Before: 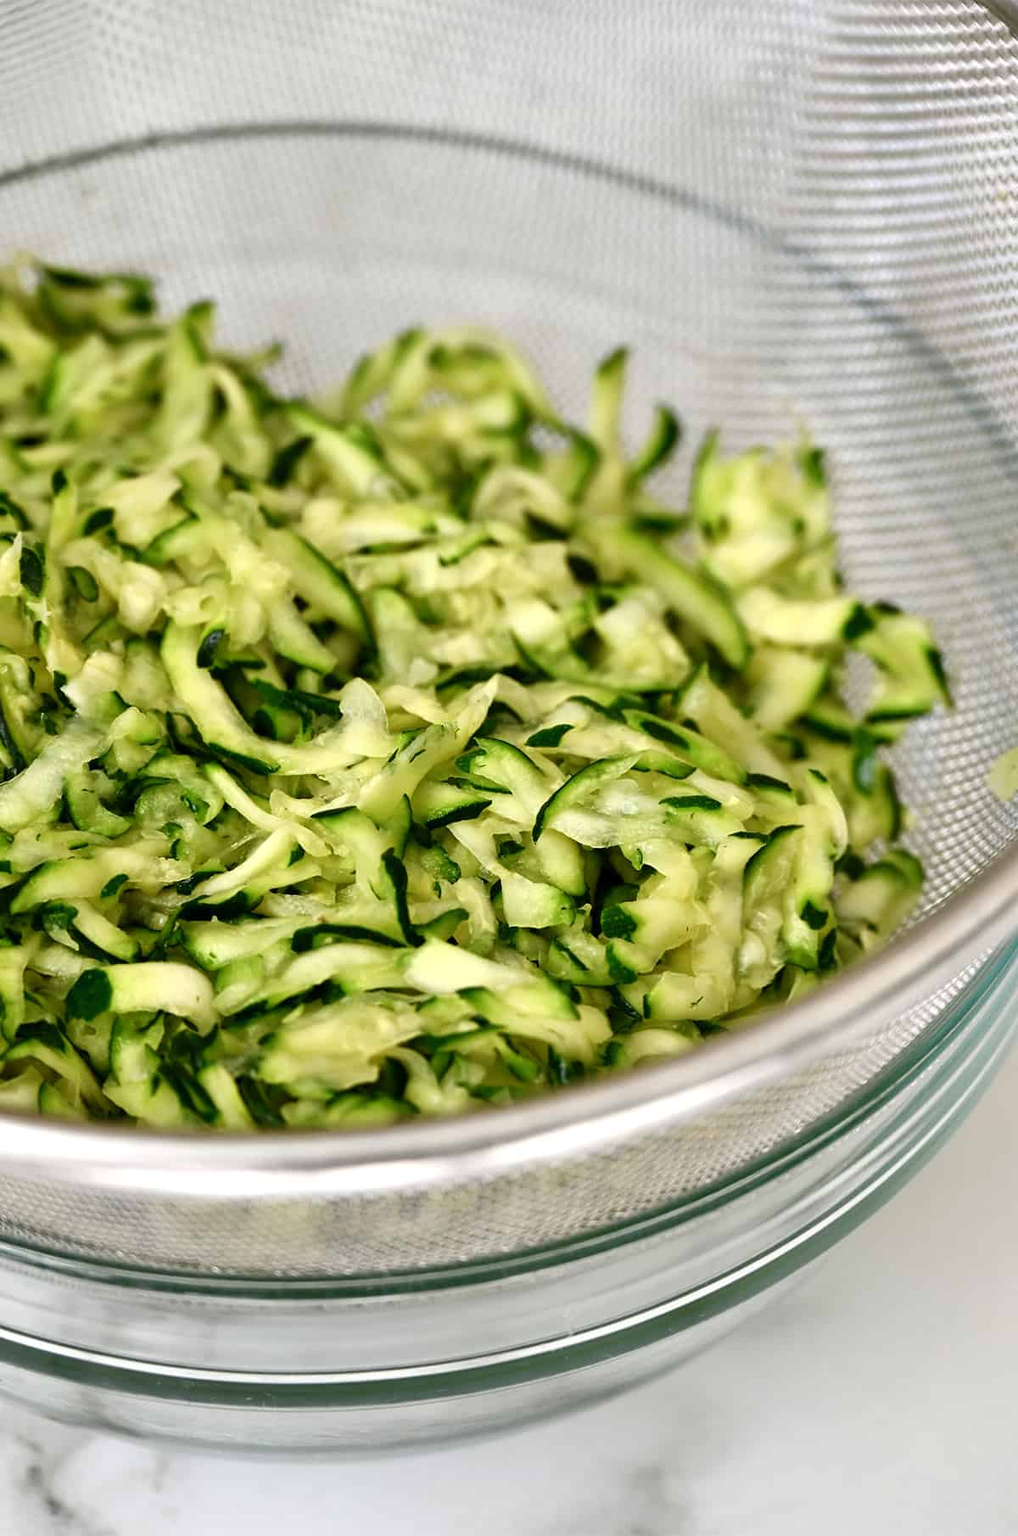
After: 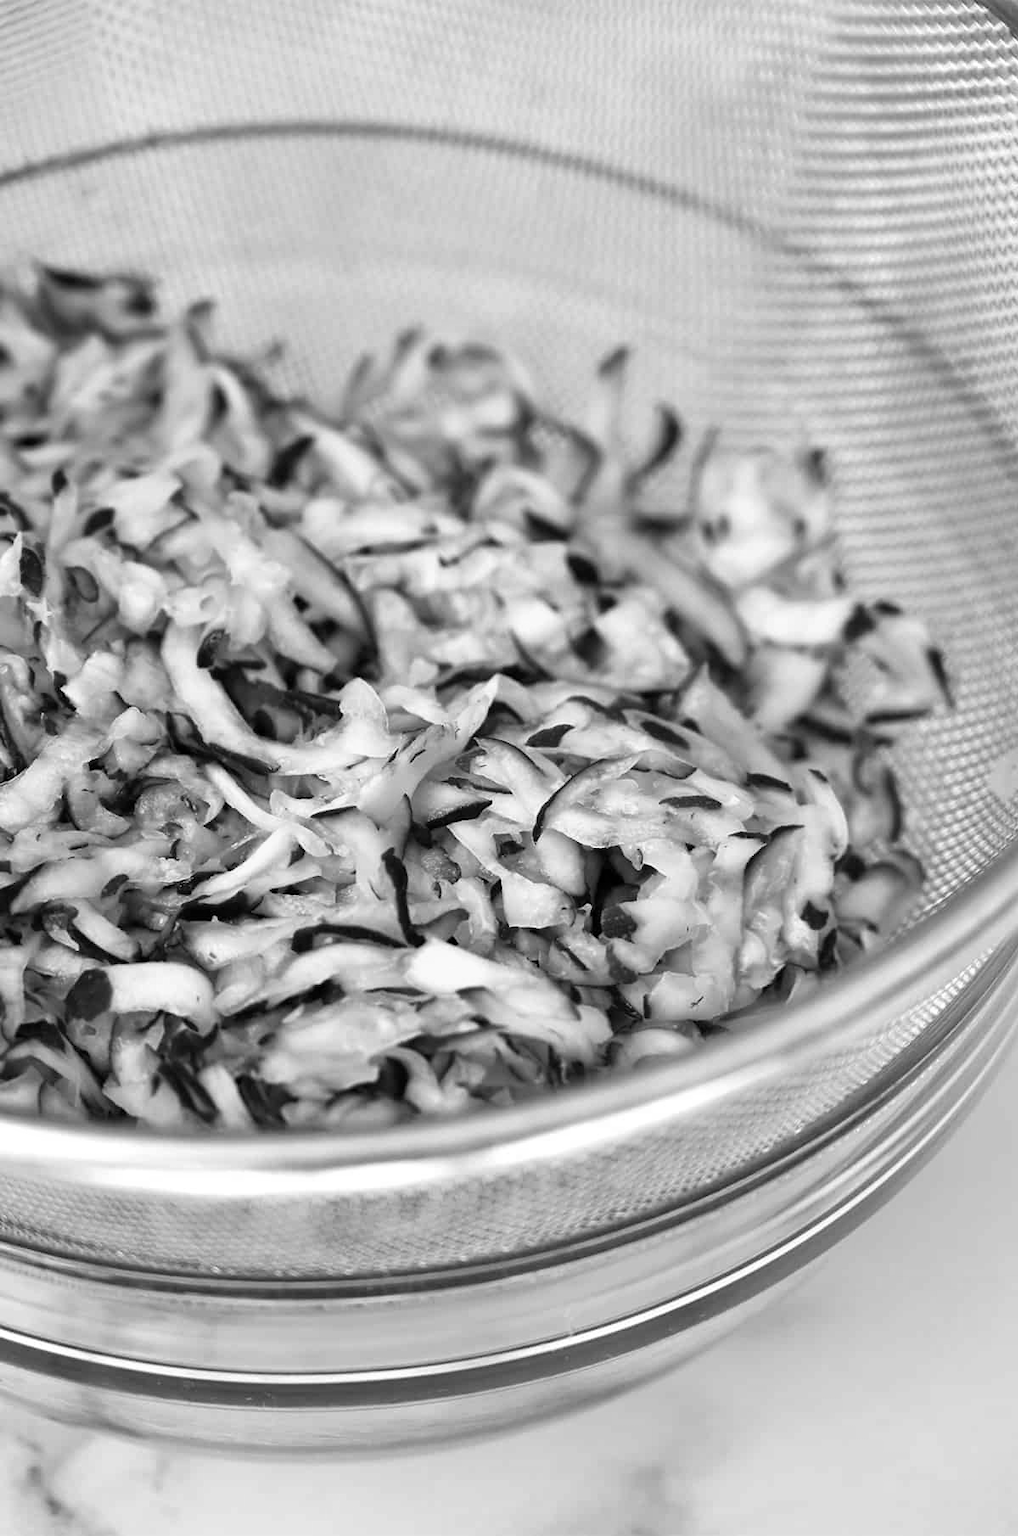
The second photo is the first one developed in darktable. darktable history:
monochrome: on, module defaults
velvia: on, module defaults
